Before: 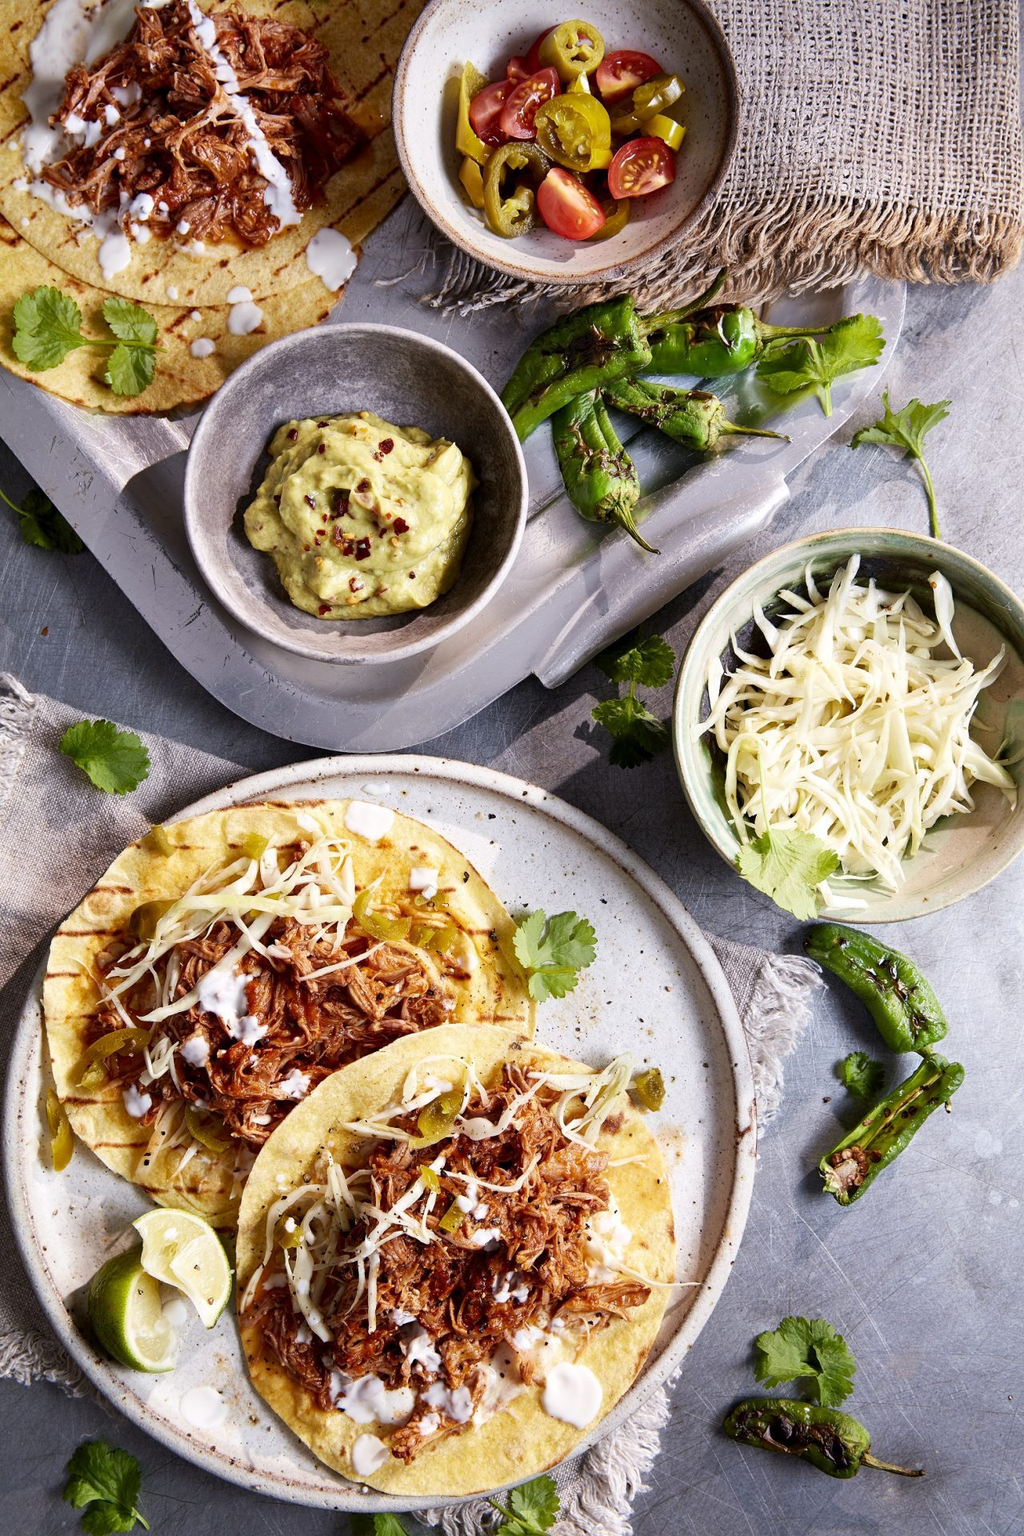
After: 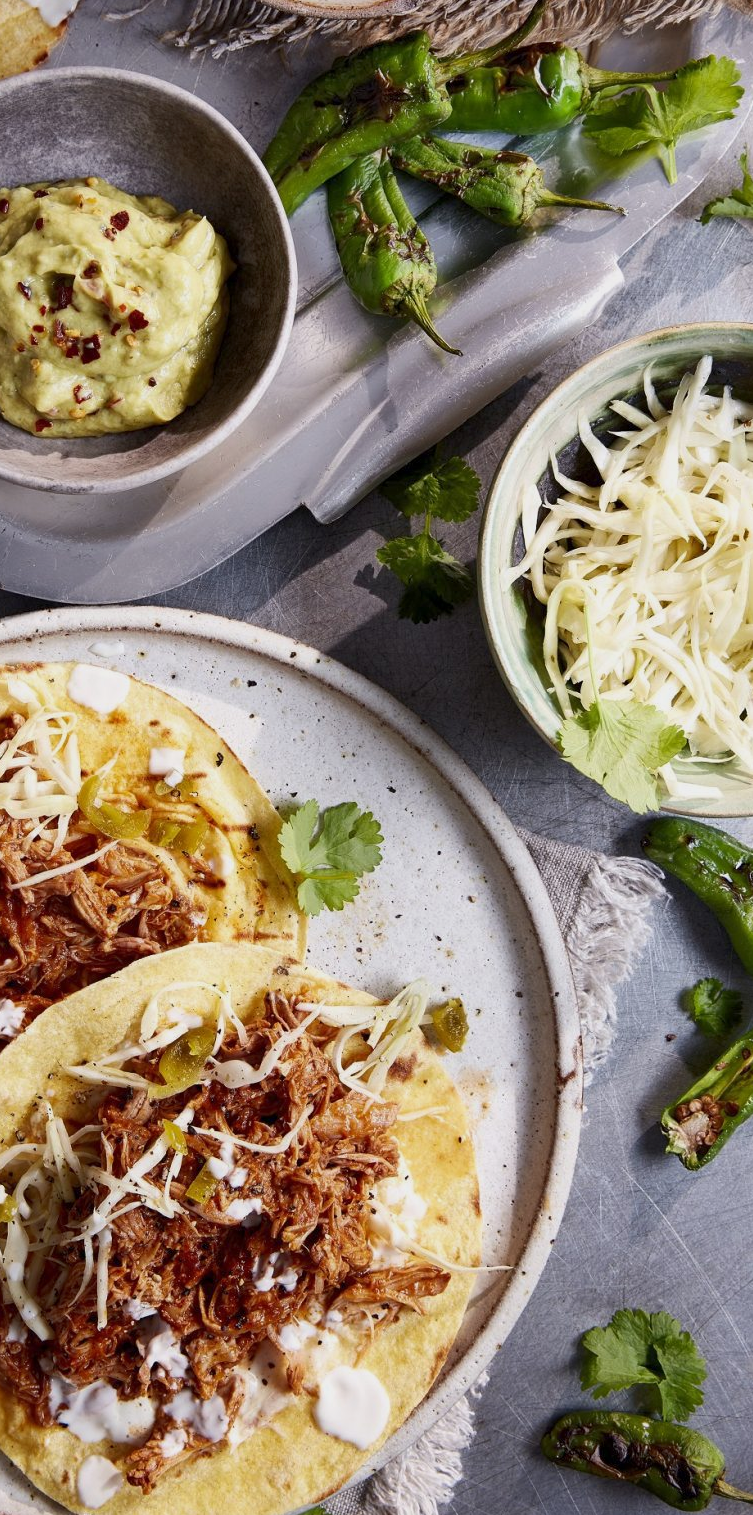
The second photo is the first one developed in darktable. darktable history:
tone equalizer: -8 EV 0.238 EV, -7 EV 0.4 EV, -6 EV 0.39 EV, -5 EV 0.265 EV, -3 EV -0.259 EV, -2 EV -0.387 EV, -1 EV -0.395 EV, +0 EV -0.223 EV
crop and rotate: left 28.388%, top 17.555%, right 12.781%, bottom 3.526%
